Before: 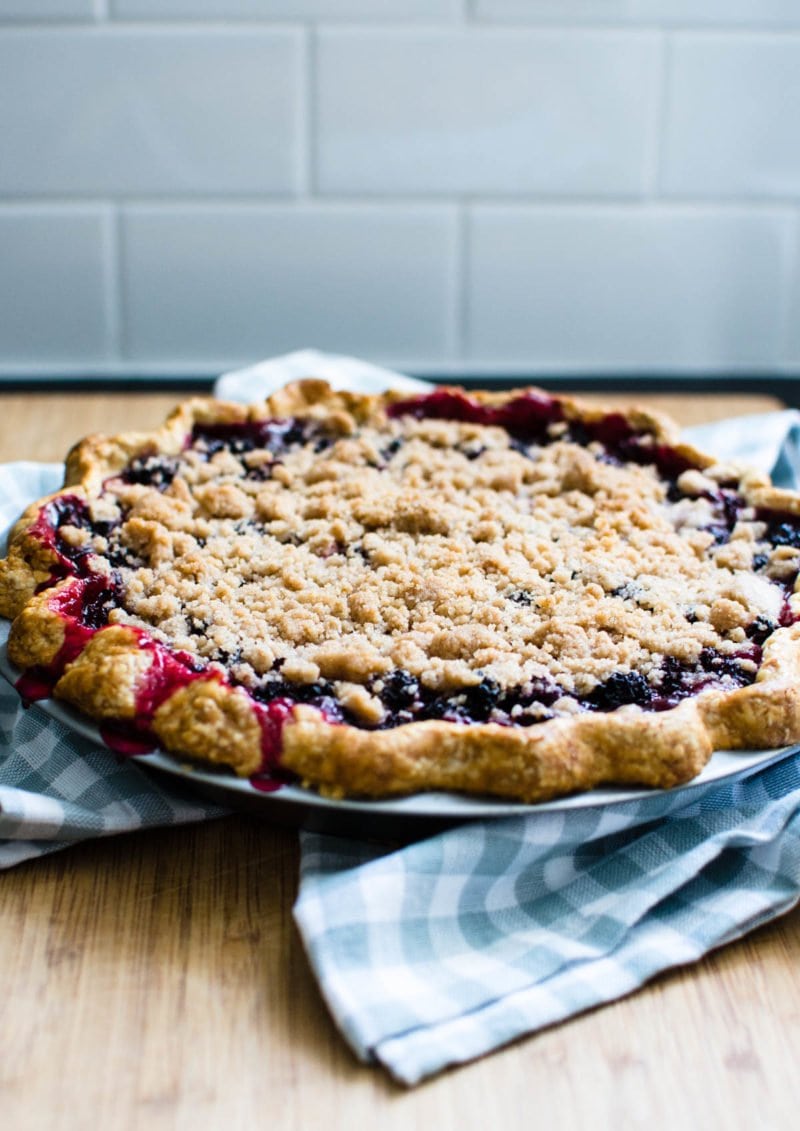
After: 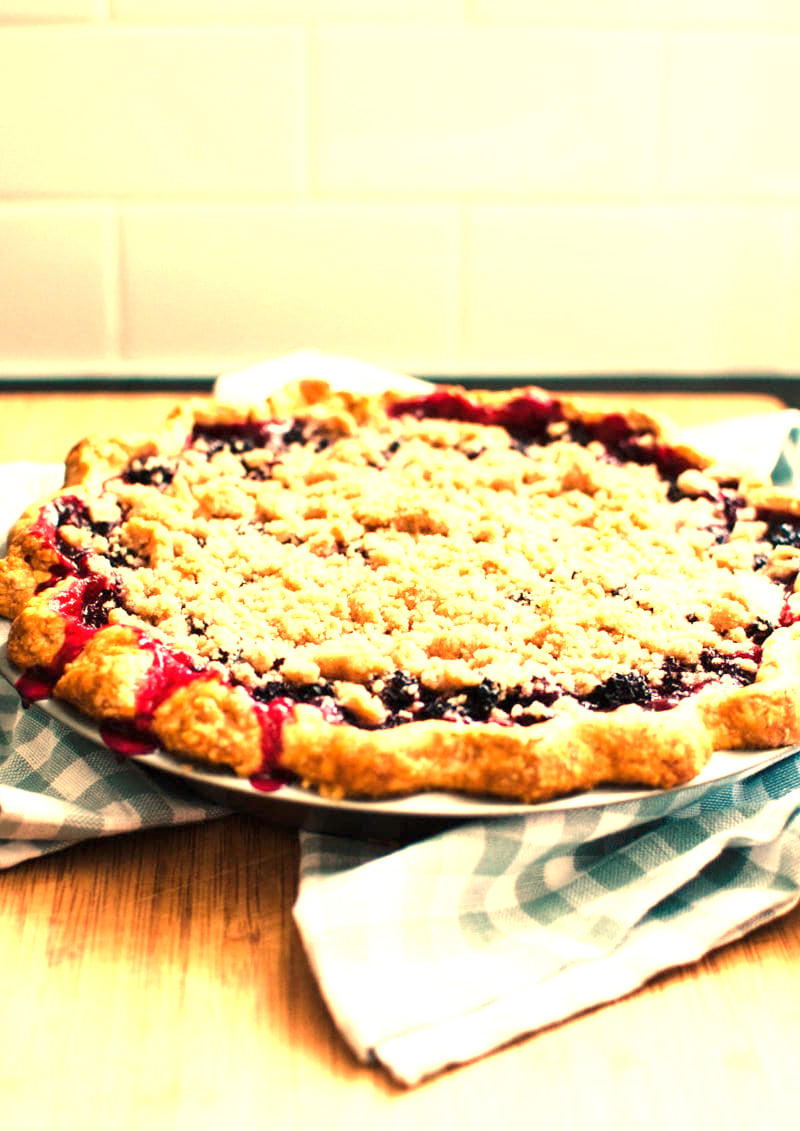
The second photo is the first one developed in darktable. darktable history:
tone equalizer: on, module defaults
exposure: black level correction 0, exposure 1.3 EV, compensate exposure bias true, compensate highlight preservation false
white balance: red 1.467, blue 0.684
